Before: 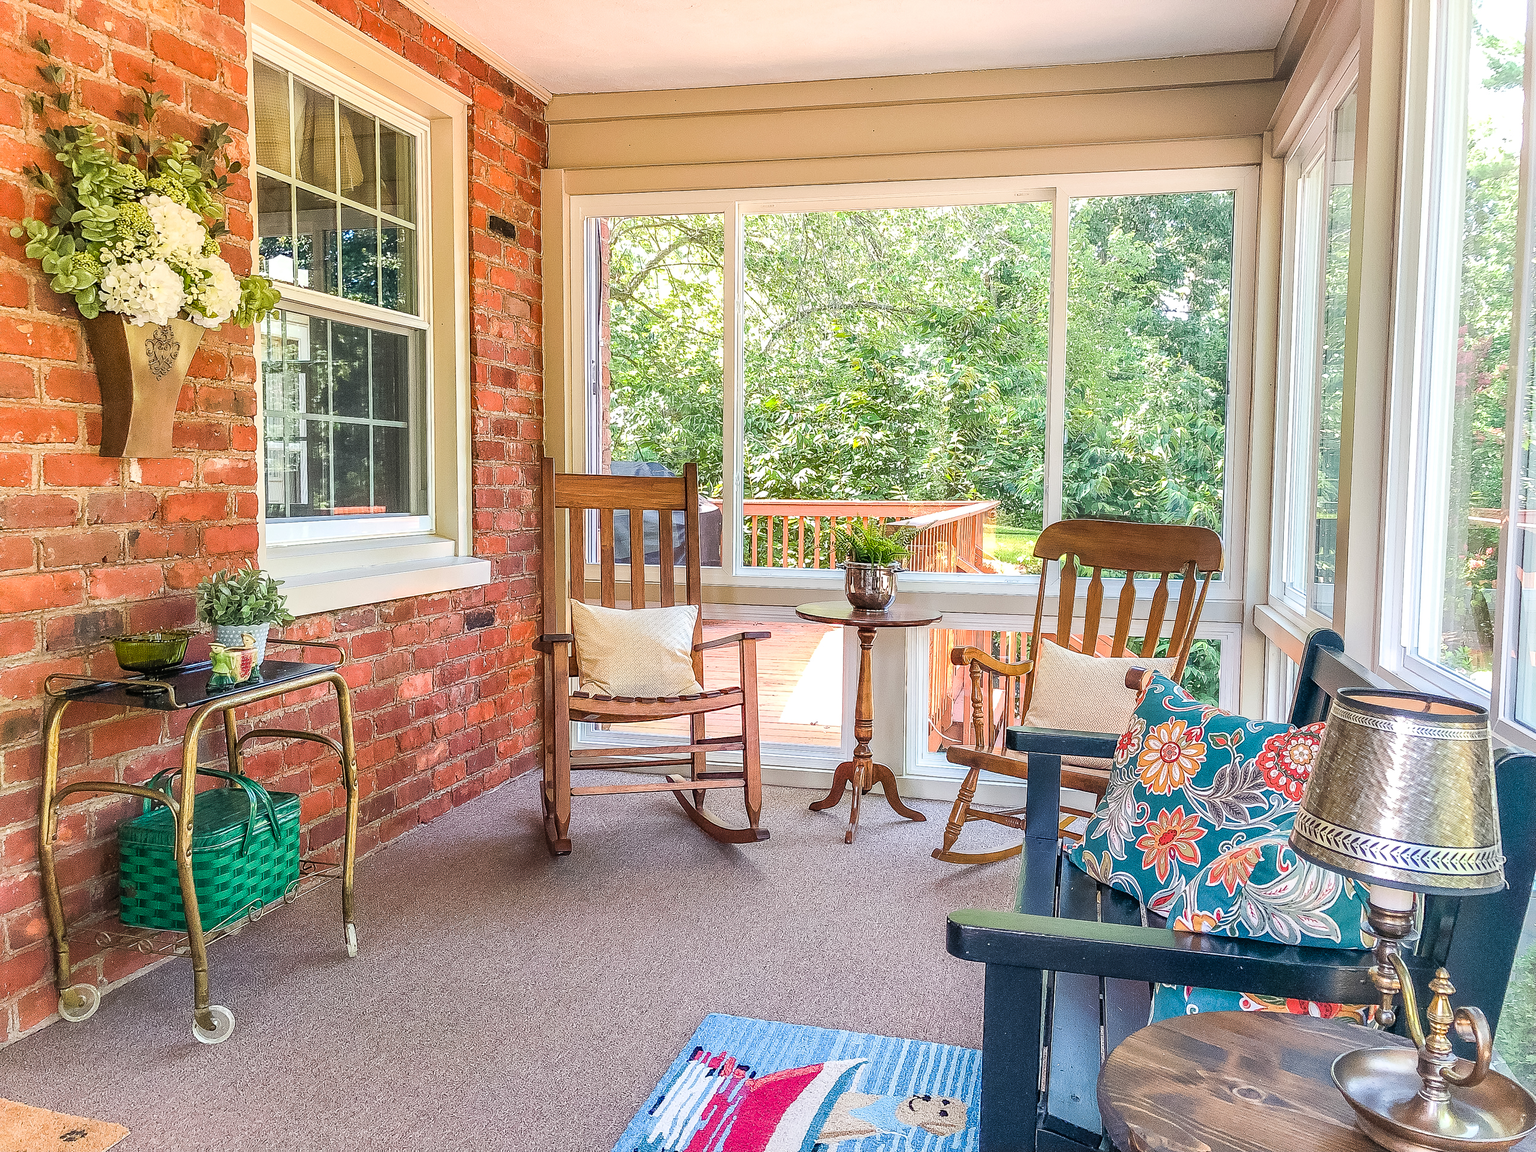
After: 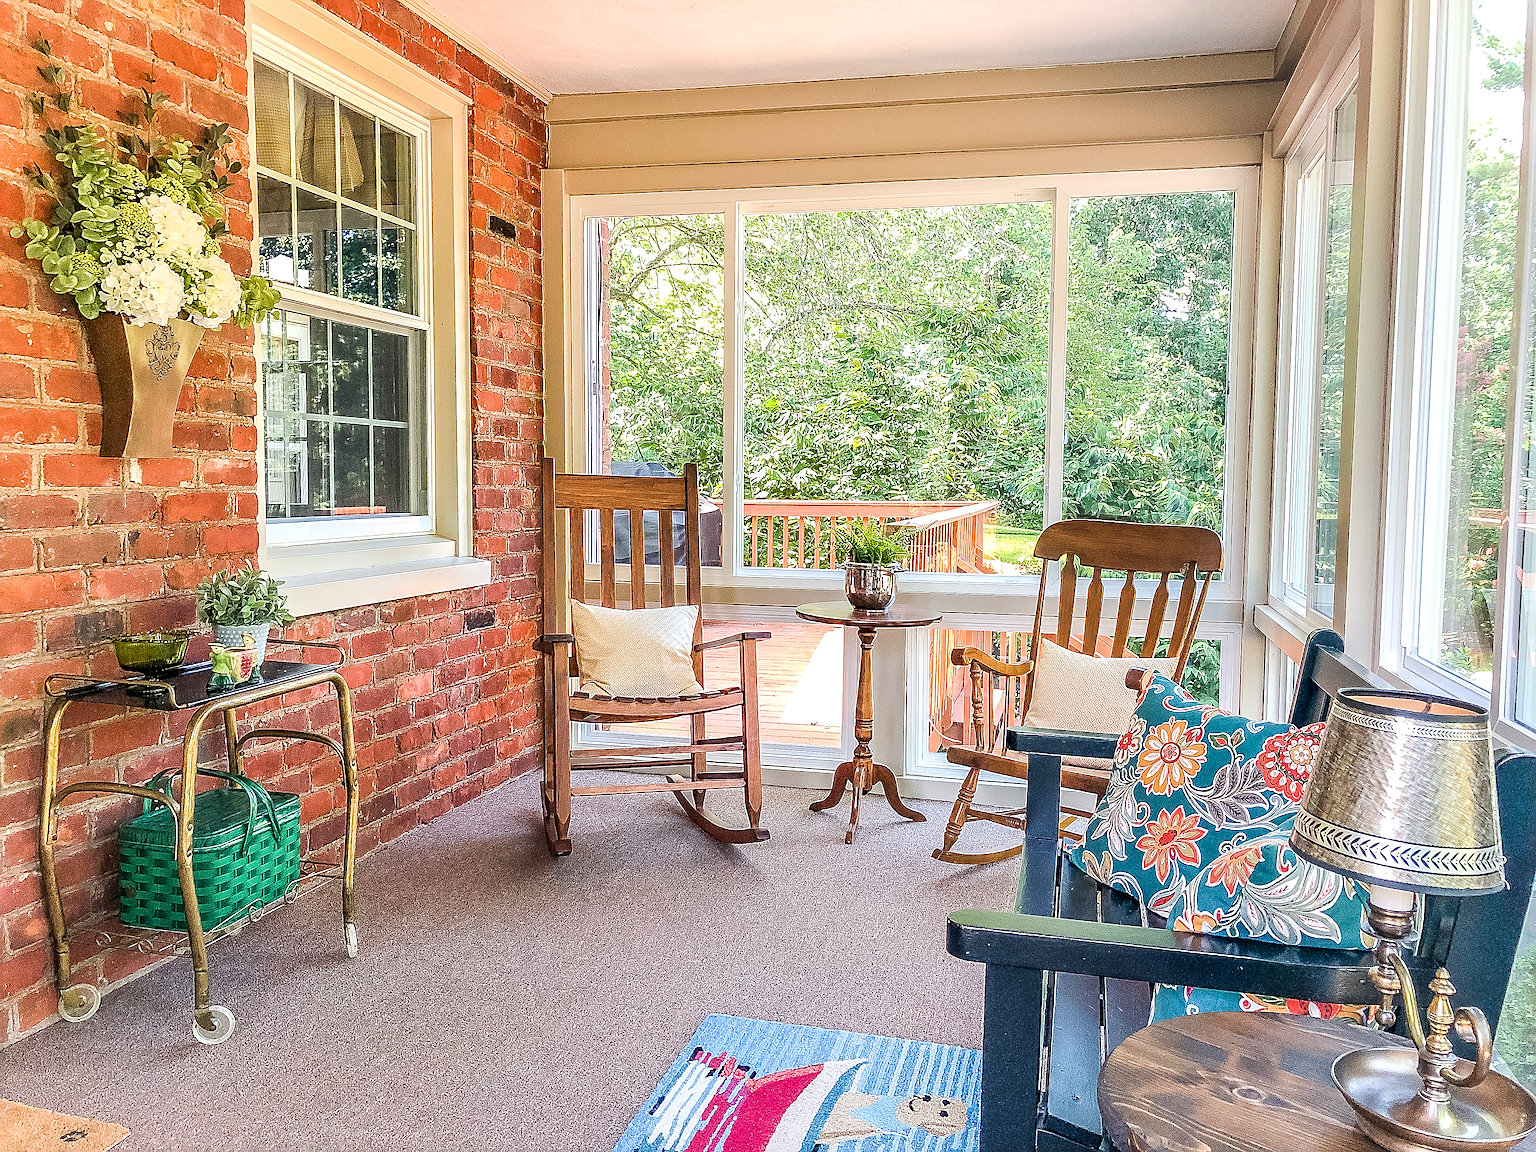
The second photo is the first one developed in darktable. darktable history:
contrast equalizer: y [[0.509, 0.517, 0.523, 0.523, 0.517, 0.509], [0.5 ×6], [0.5 ×6], [0 ×6], [0 ×6]]
sharpen: on, module defaults
